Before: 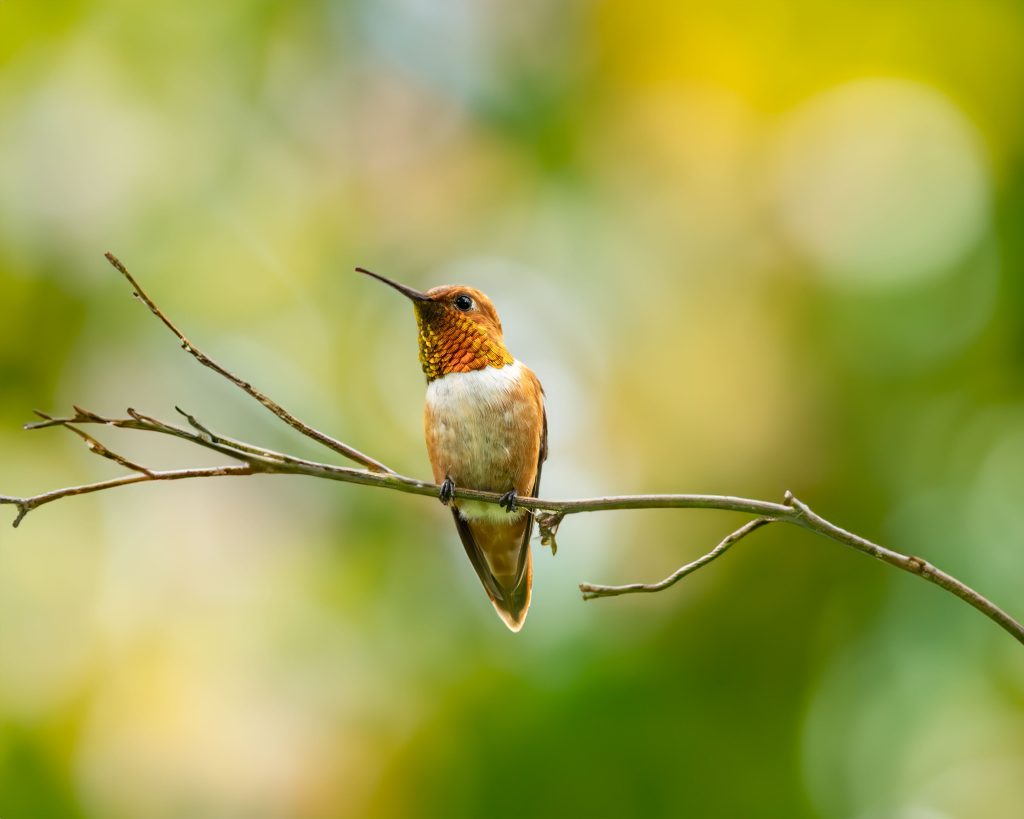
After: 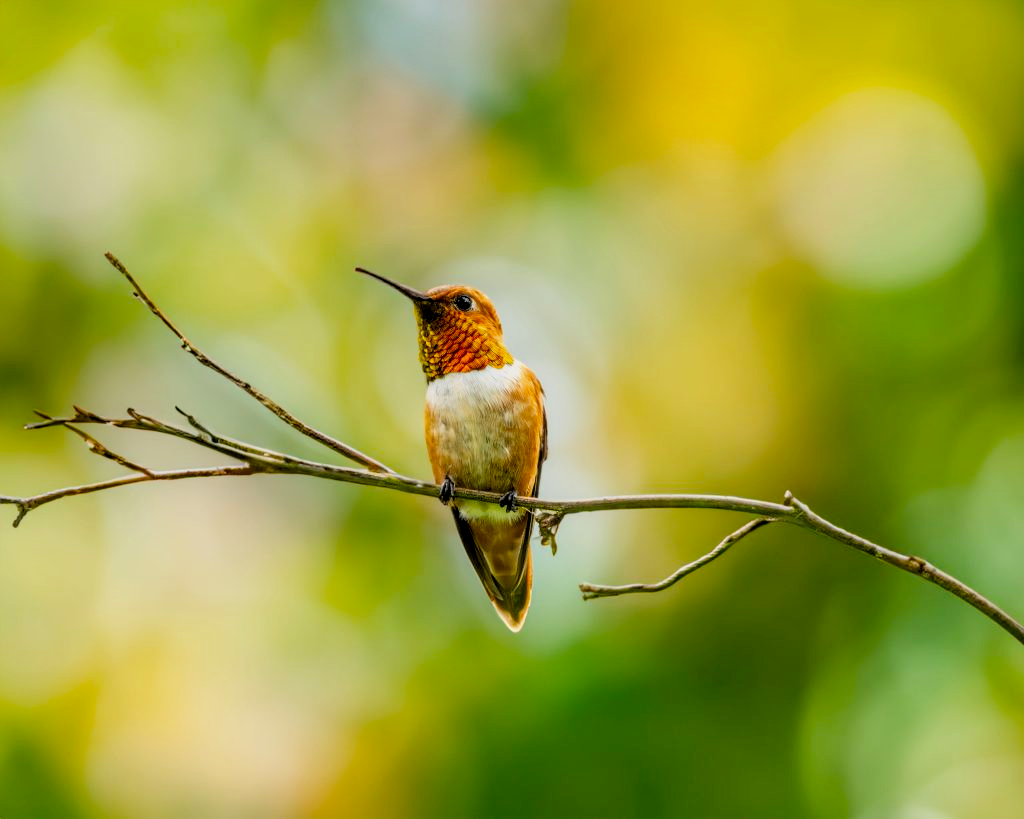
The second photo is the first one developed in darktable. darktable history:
filmic rgb: black relative exposure -7.75 EV, white relative exposure 4.4 EV, threshold 3 EV, target black luminance 0%, hardness 3.76, latitude 50.51%, contrast 1.074, highlights saturation mix 10%, shadows ↔ highlights balance -0.22%, color science v4 (2020), enable highlight reconstruction true
local contrast: detail 130%
